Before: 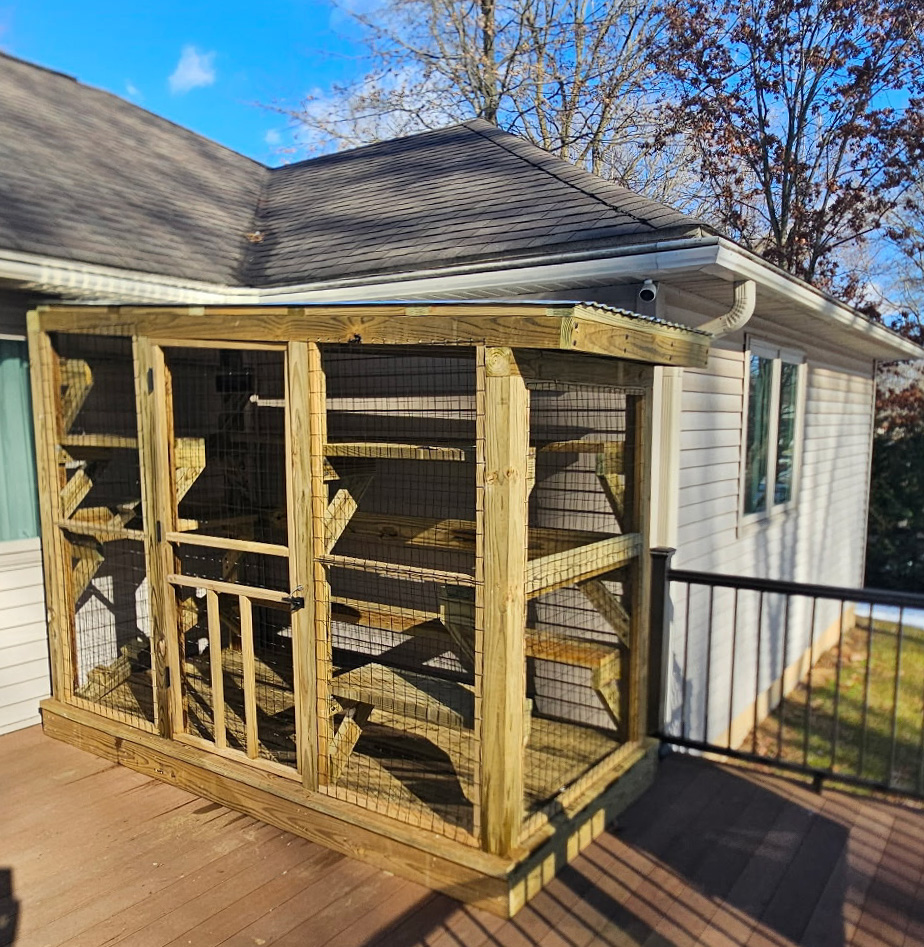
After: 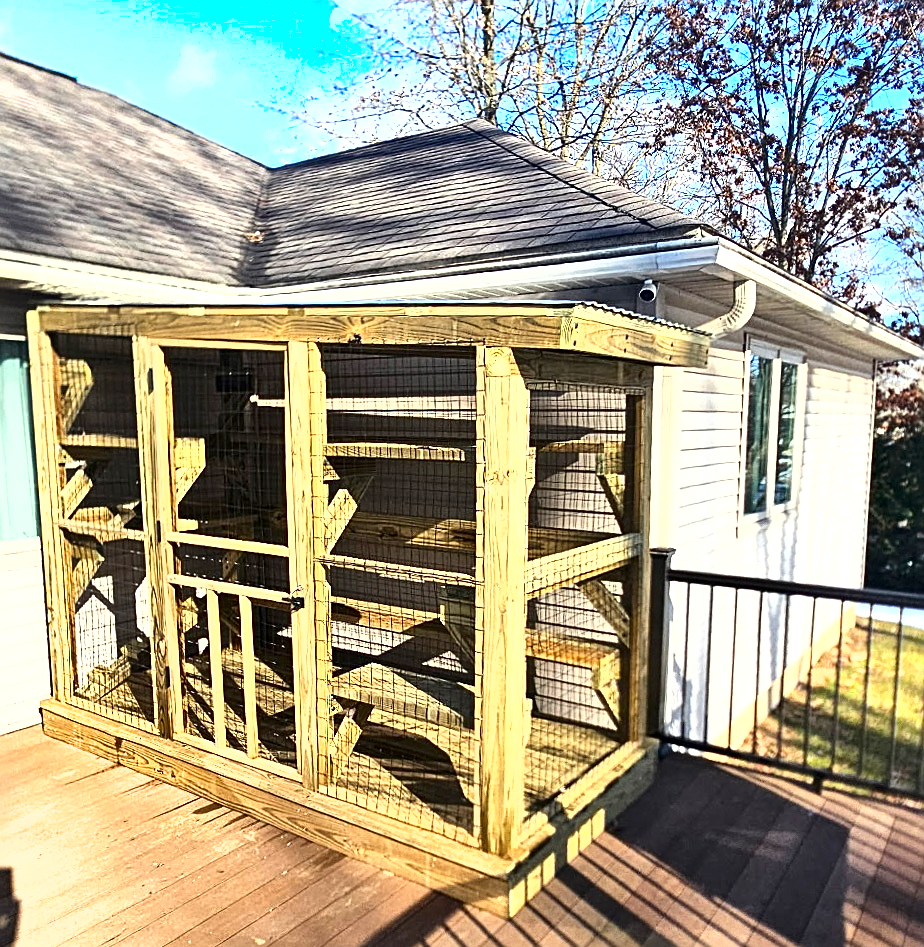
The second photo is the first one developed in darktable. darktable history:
exposure: black level correction 0.001, exposure 0.96 EV, compensate exposure bias true, compensate highlight preservation false
tone curve: curves: ch0 [(0, 0) (0.003, 0.002) (0.011, 0.006) (0.025, 0.014) (0.044, 0.025) (0.069, 0.039) (0.1, 0.056) (0.136, 0.082) (0.177, 0.116) (0.224, 0.163) (0.277, 0.233) (0.335, 0.311) (0.399, 0.396) (0.468, 0.488) (0.543, 0.588) (0.623, 0.695) (0.709, 0.809) (0.801, 0.912) (0.898, 0.997) (1, 1)], color space Lab, independent channels, preserve colors none
shadows and highlights: low approximation 0.01, soften with gaussian
sharpen: on, module defaults
